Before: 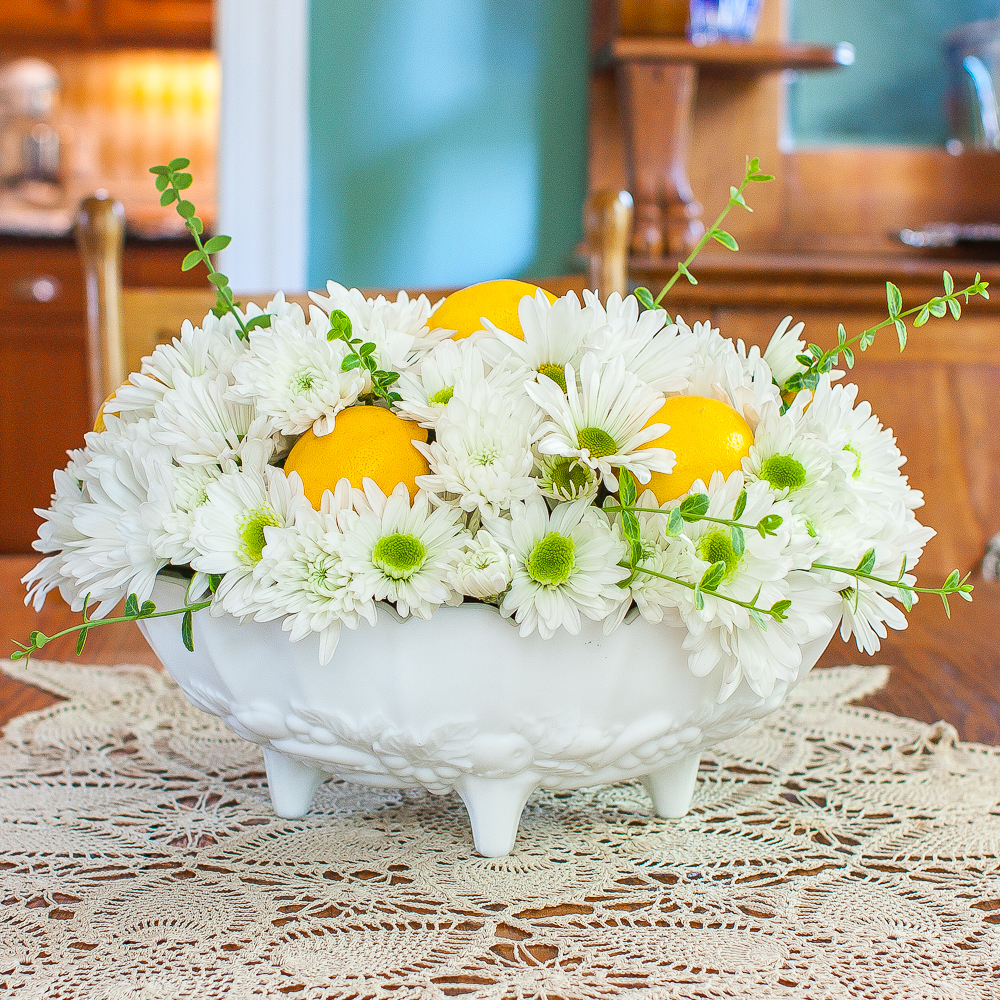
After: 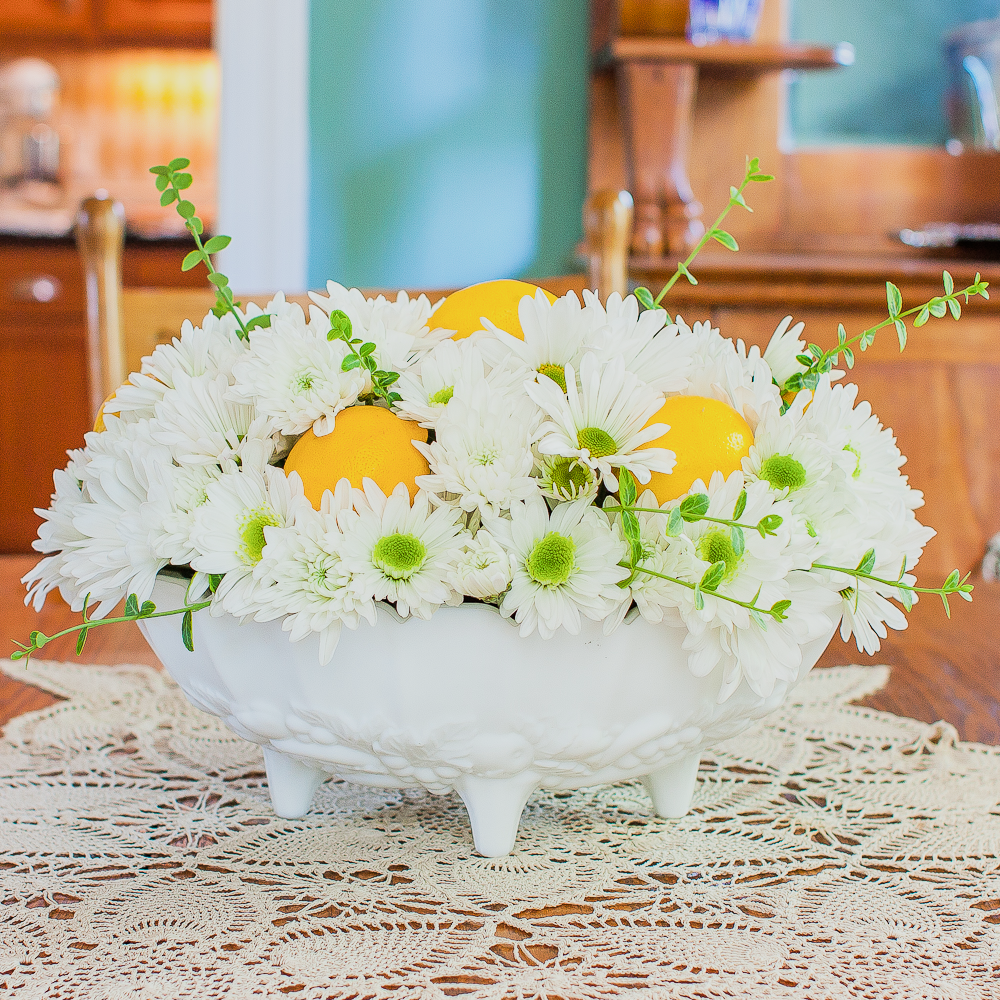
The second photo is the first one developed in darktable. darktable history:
filmic rgb: black relative exposure -7.65 EV, white relative exposure 4.56 EV, threshold 3.02 EV, hardness 3.61, enable highlight reconstruction true
exposure: black level correction 0.001, exposure 0.498 EV, compensate highlight preservation false
